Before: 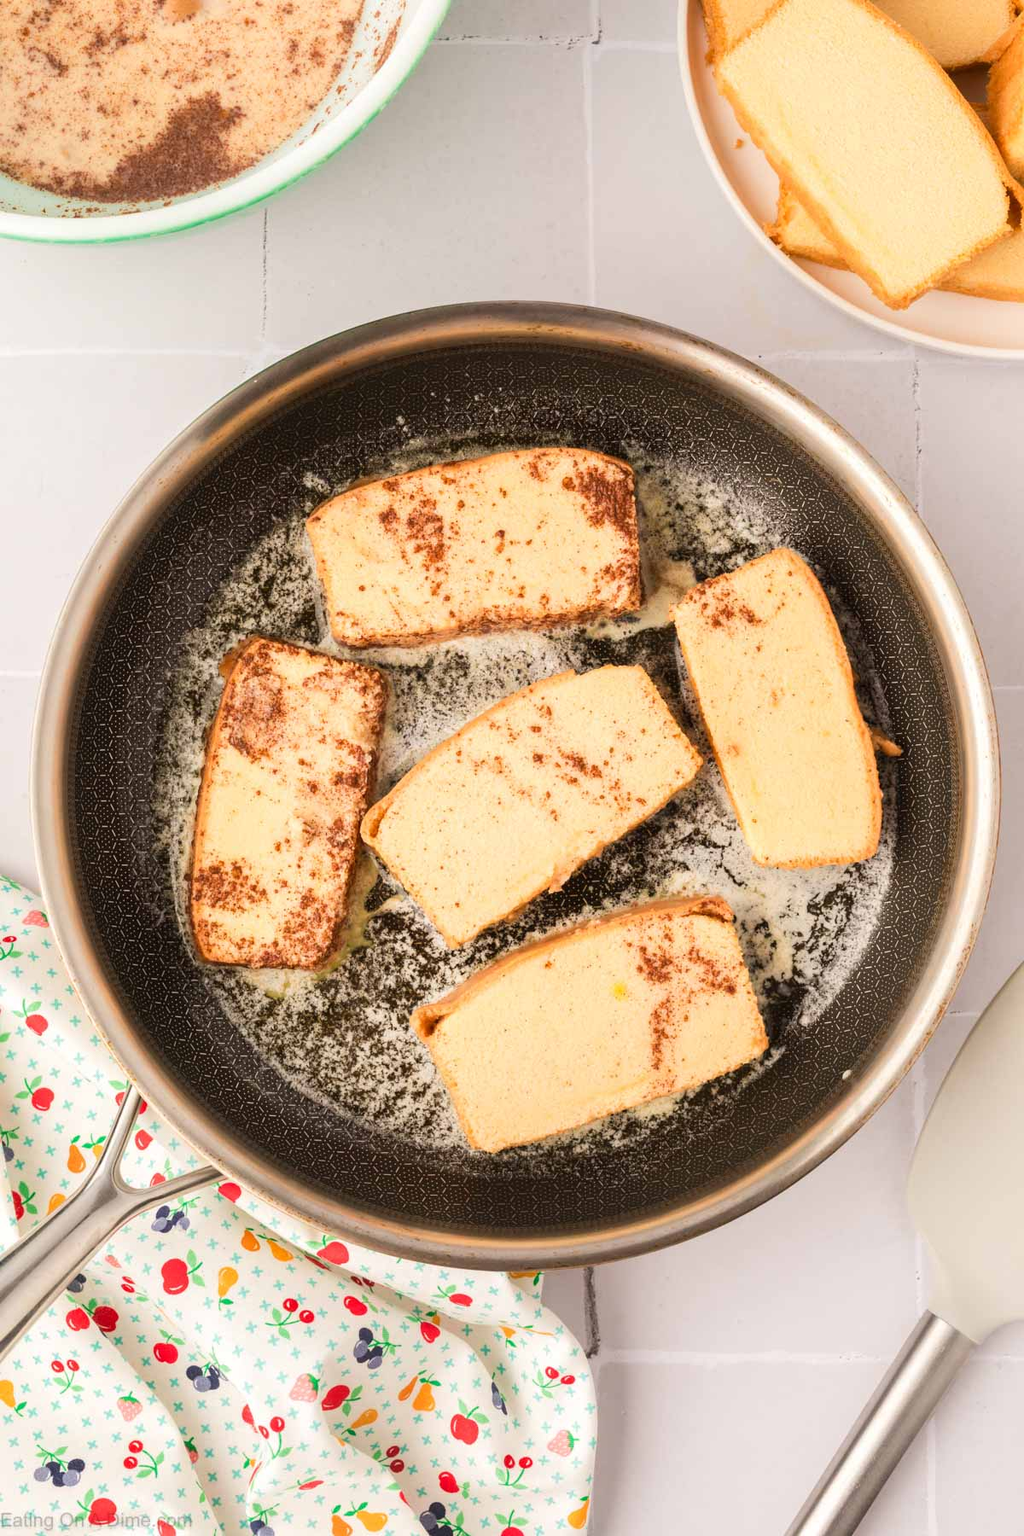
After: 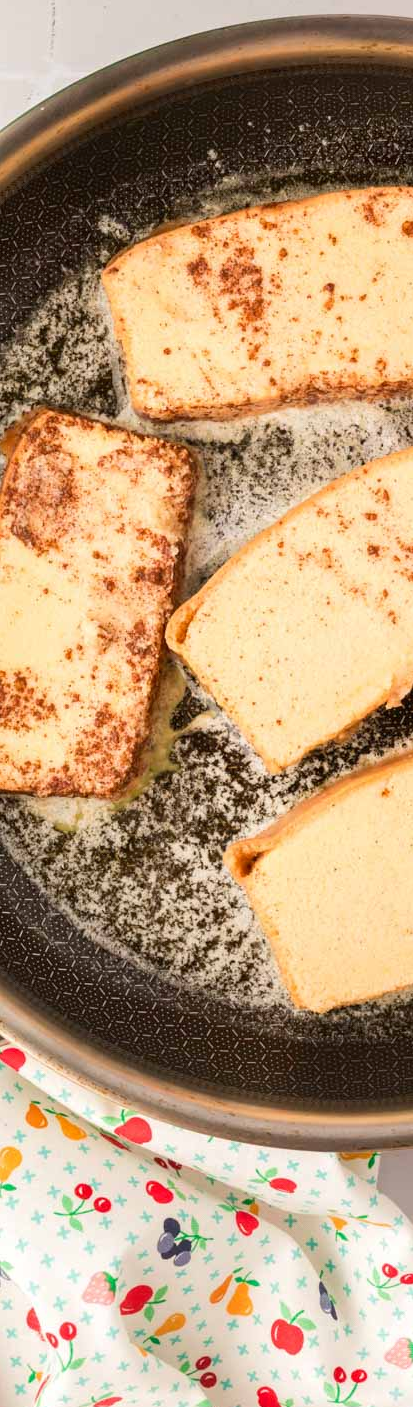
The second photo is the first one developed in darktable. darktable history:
crop and rotate: left 21.439%, top 18.816%, right 44.106%, bottom 2.966%
exposure: black level correction 0.002, compensate highlight preservation false
color zones: mix 34.03%
